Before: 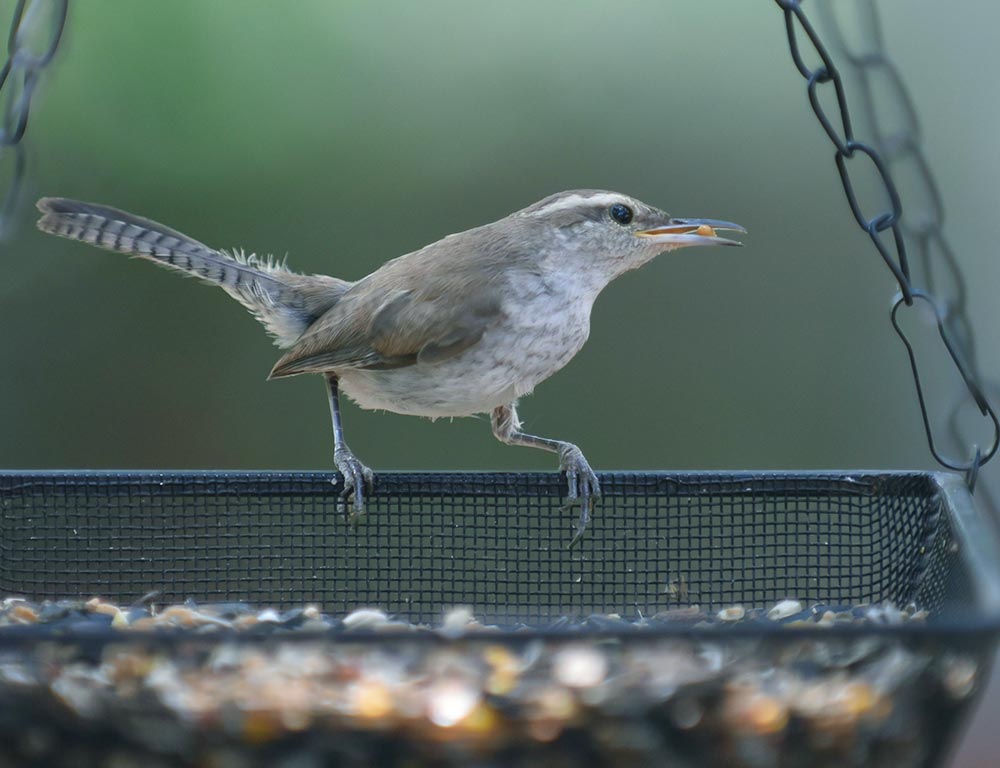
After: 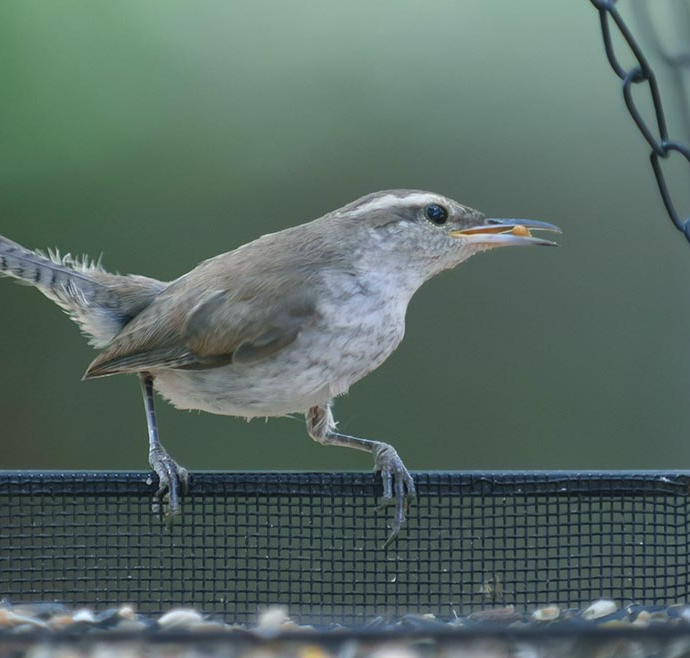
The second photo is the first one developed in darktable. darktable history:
crop: left 18.543%, right 12.421%, bottom 14.321%
